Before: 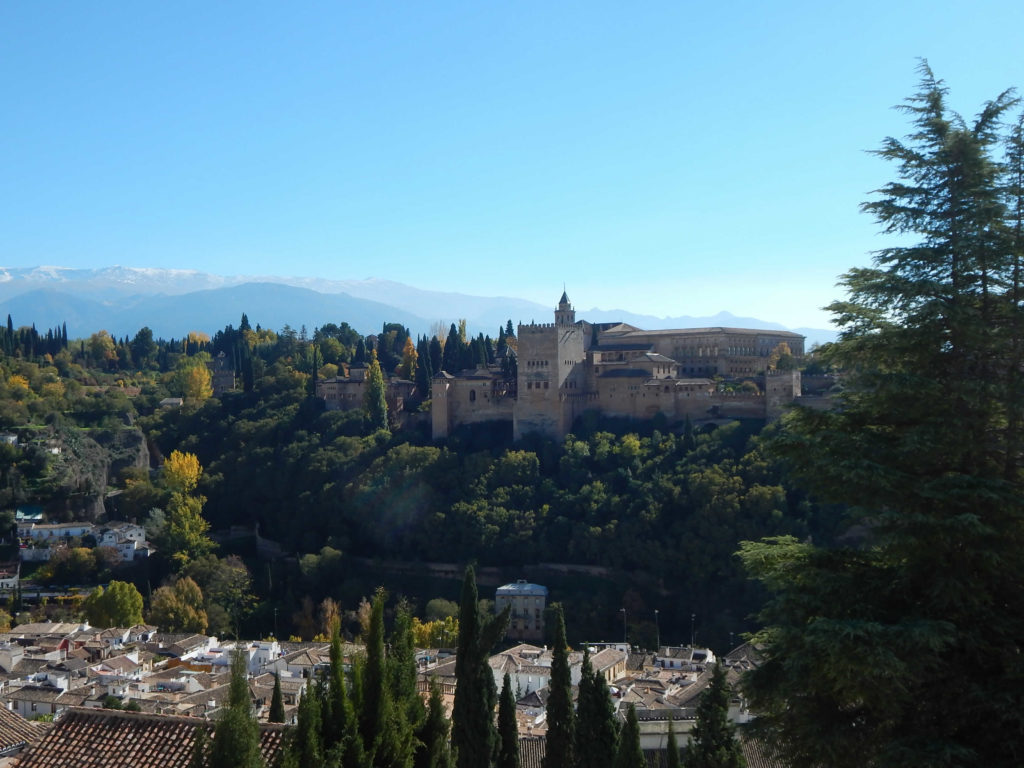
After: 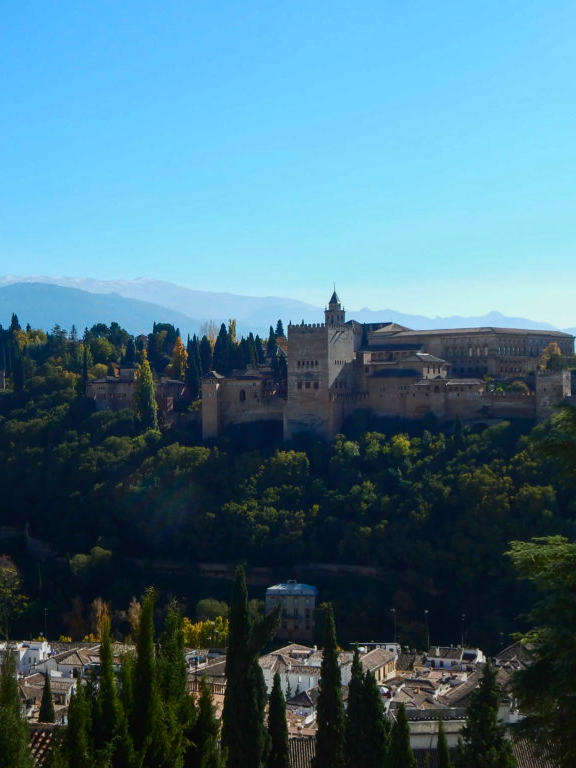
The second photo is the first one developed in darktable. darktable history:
contrast brightness saturation: contrast 0.12, brightness -0.12, saturation 0.2
crop and rotate: left 22.516%, right 21.234%
local contrast: detail 110%
